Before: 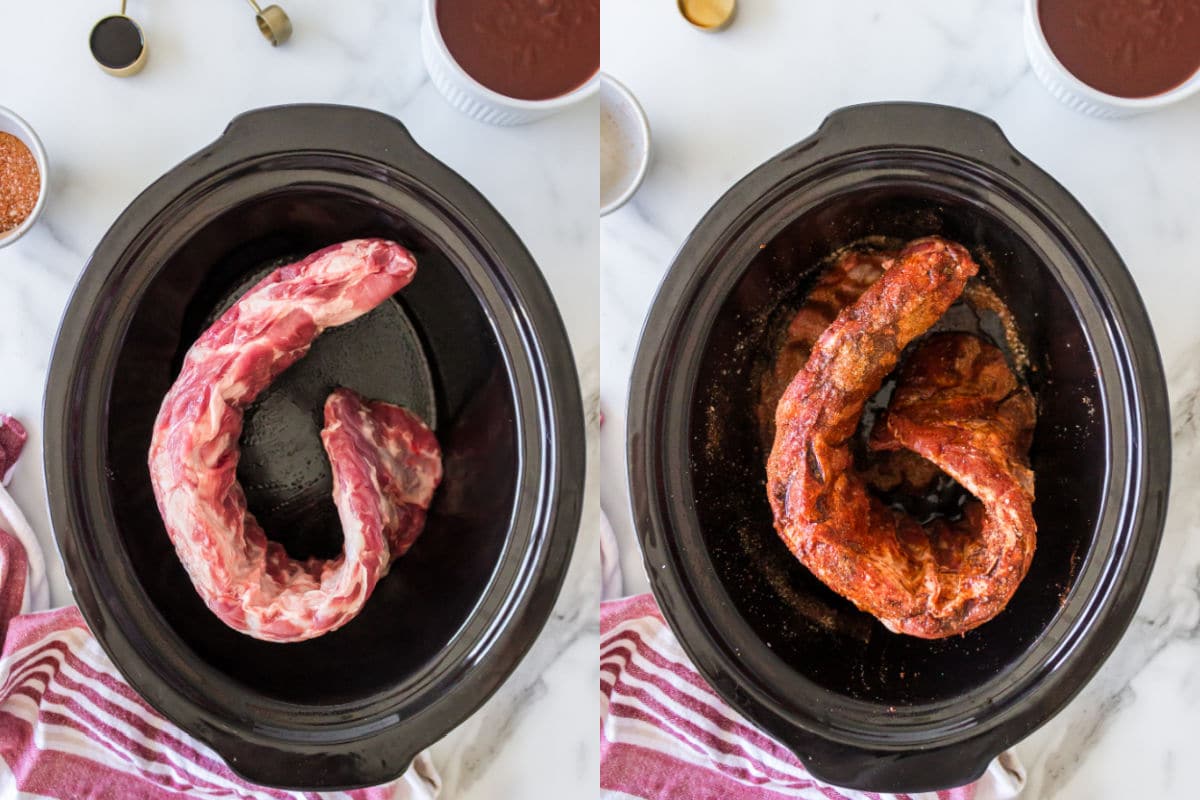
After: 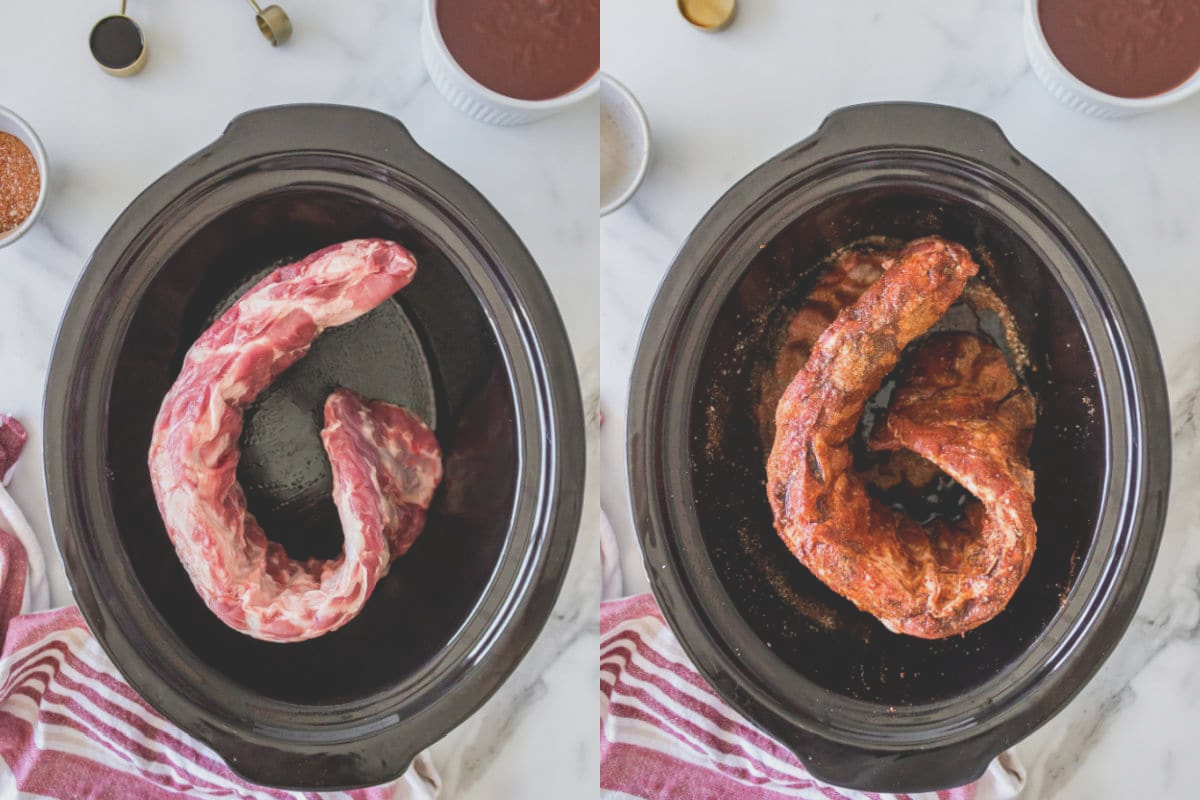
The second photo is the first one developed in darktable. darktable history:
shadows and highlights: shadows 31.91, highlights -33.01, soften with gaussian
tone curve: curves: ch0 [(0, 0.172) (1, 0.91)], preserve colors none
contrast equalizer: y [[0.6 ×6], [0.55 ×6], [0 ×6], [0 ×6], [0 ×6]], mix 0.297
contrast brightness saturation: contrast -0.013, brightness -0.011, saturation 0.03
